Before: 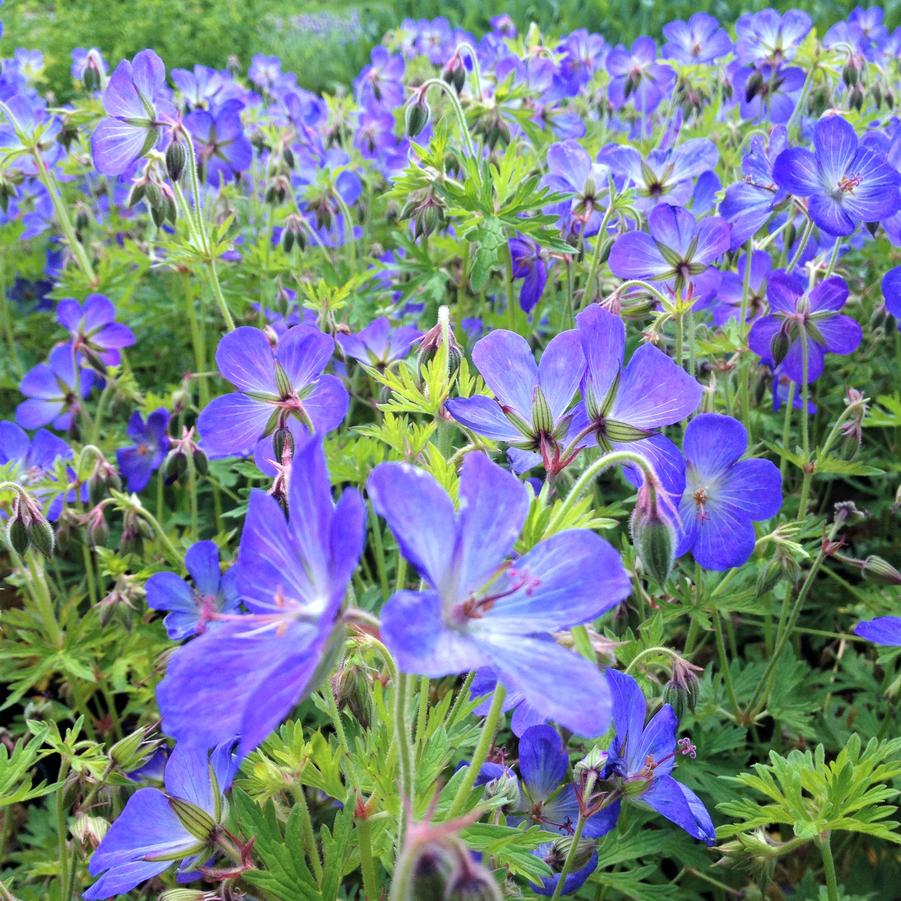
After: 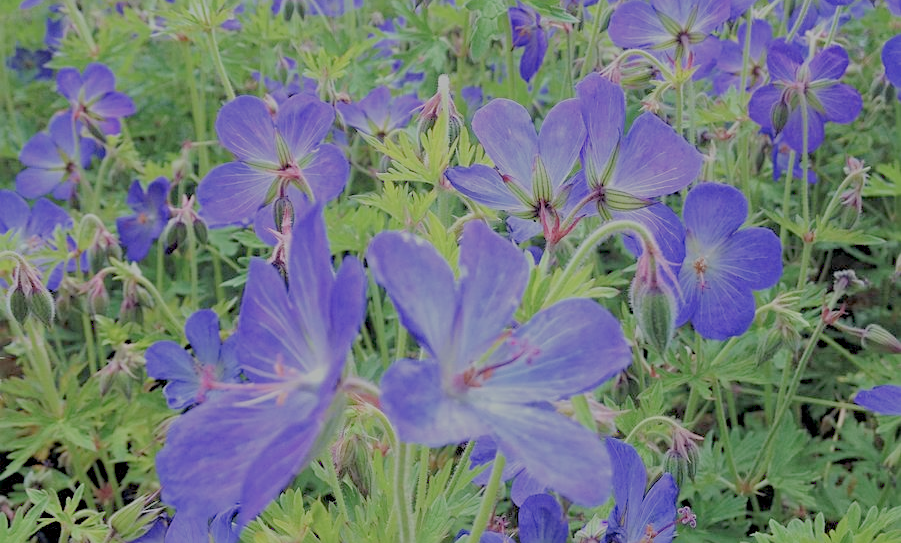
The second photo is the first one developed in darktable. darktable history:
exposure: black level correction 0.001, exposure 0.498 EV, compensate highlight preservation false
filmic rgb: black relative exposure -13.88 EV, white relative exposure 7.96 EV, threshold 2.98 EV, hardness 3.74, latitude 50.03%, contrast 0.503, iterations of high-quality reconstruction 0, enable highlight reconstruction true
crop and rotate: top 25.691%, bottom 13.98%
sharpen: amount 0.489
